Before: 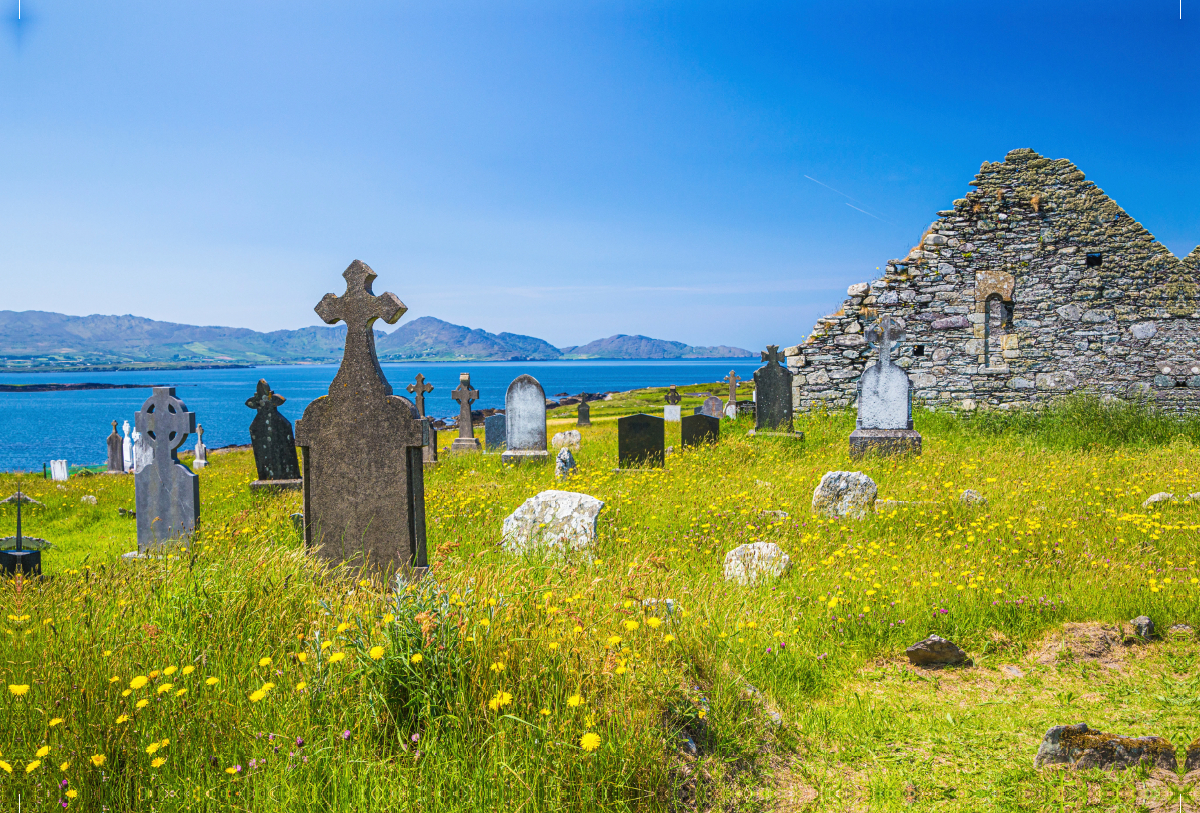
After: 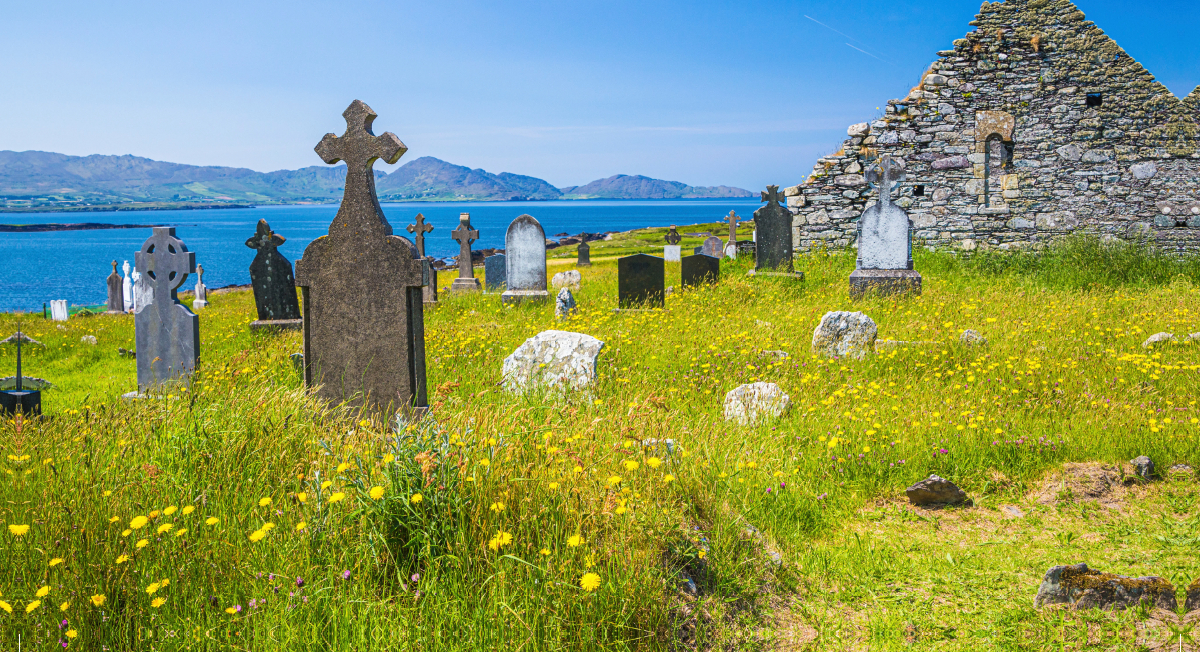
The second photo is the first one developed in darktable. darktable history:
crop and rotate: top 19.791%
